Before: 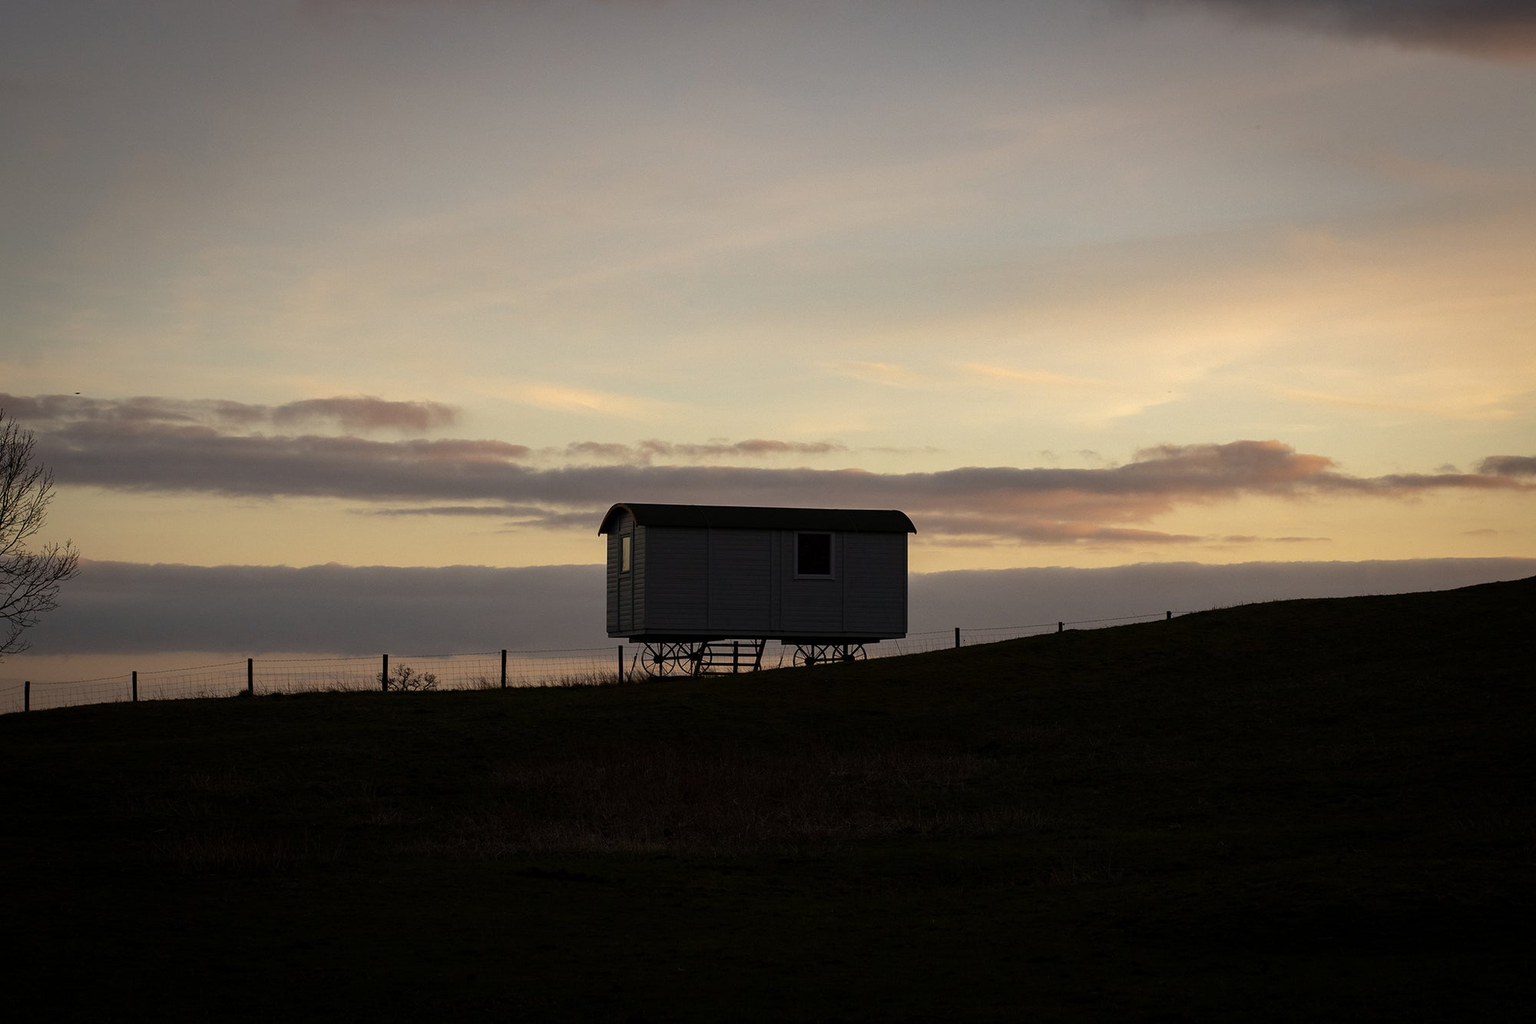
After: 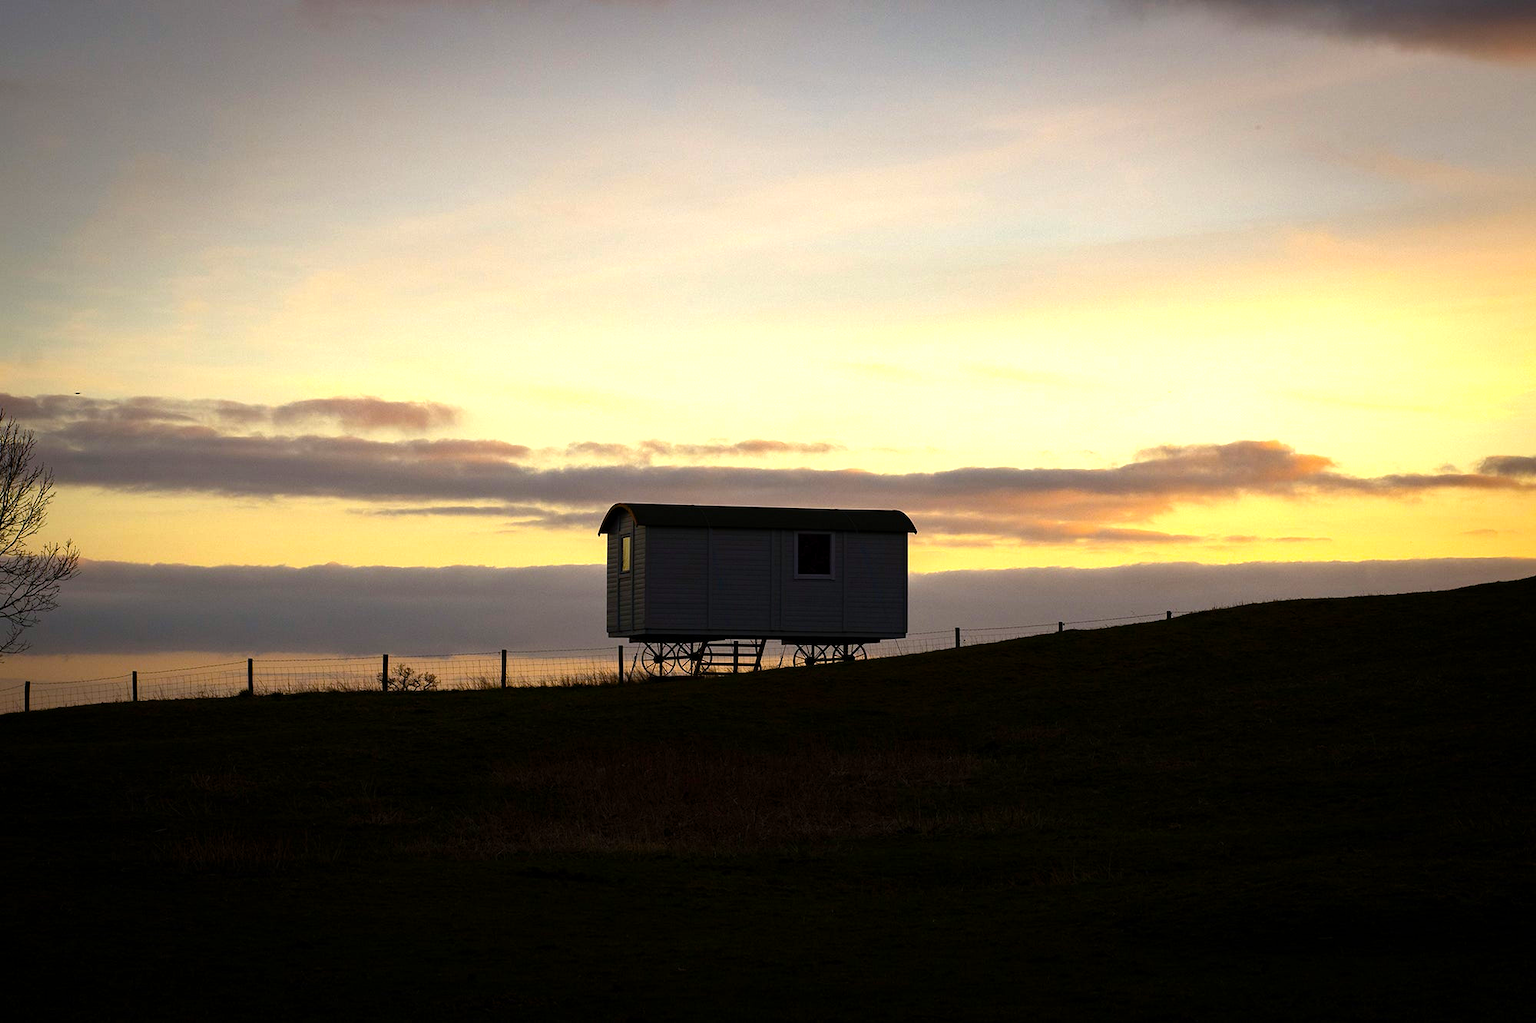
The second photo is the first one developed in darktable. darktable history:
white balance: red 0.986, blue 1.01
exposure: exposure 0.559 EV, compensate highlight preservation false
color balance rgb: linear chroma grading › global chroma 9%, perceptual saturation grading › global saturation 36%, perceptual saturation grading › shadows 35%, perceptual brilliance grading › global brilliance 15%, perceptual brilliance grading › shadows -35%, global vibrance 15%
